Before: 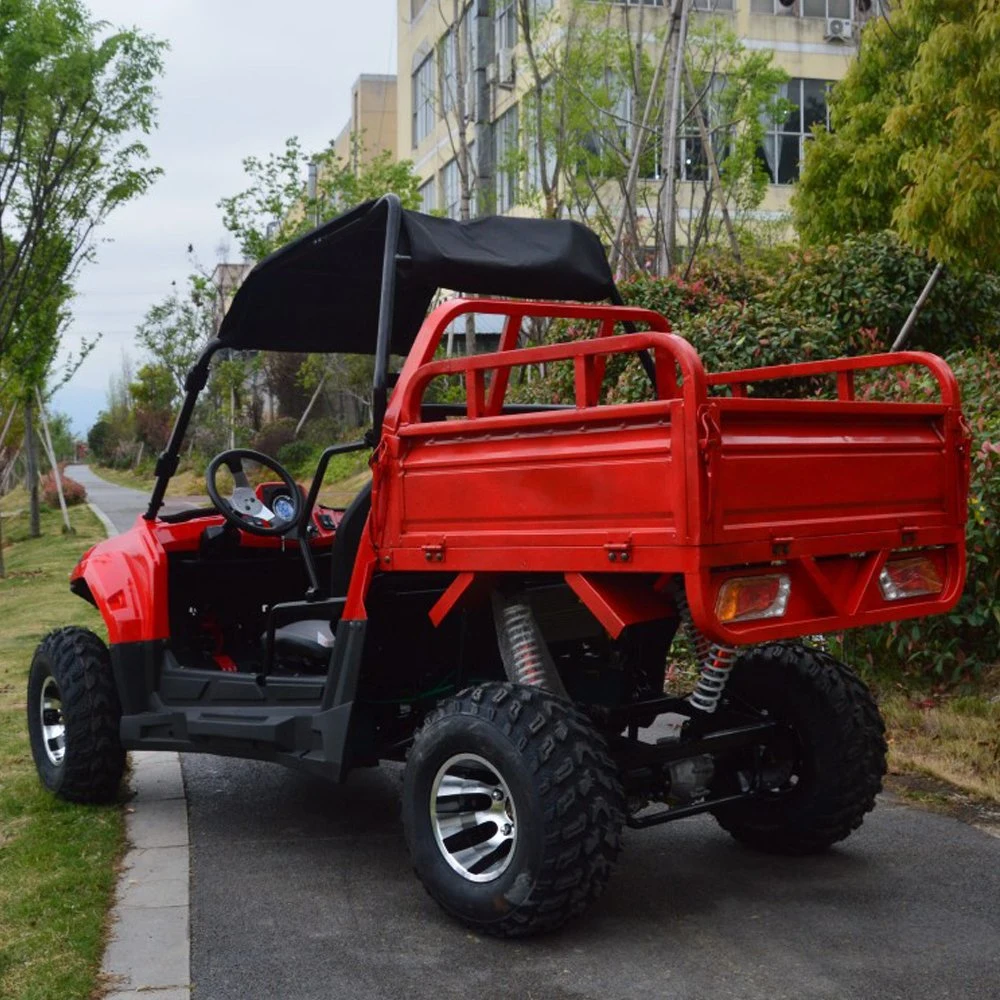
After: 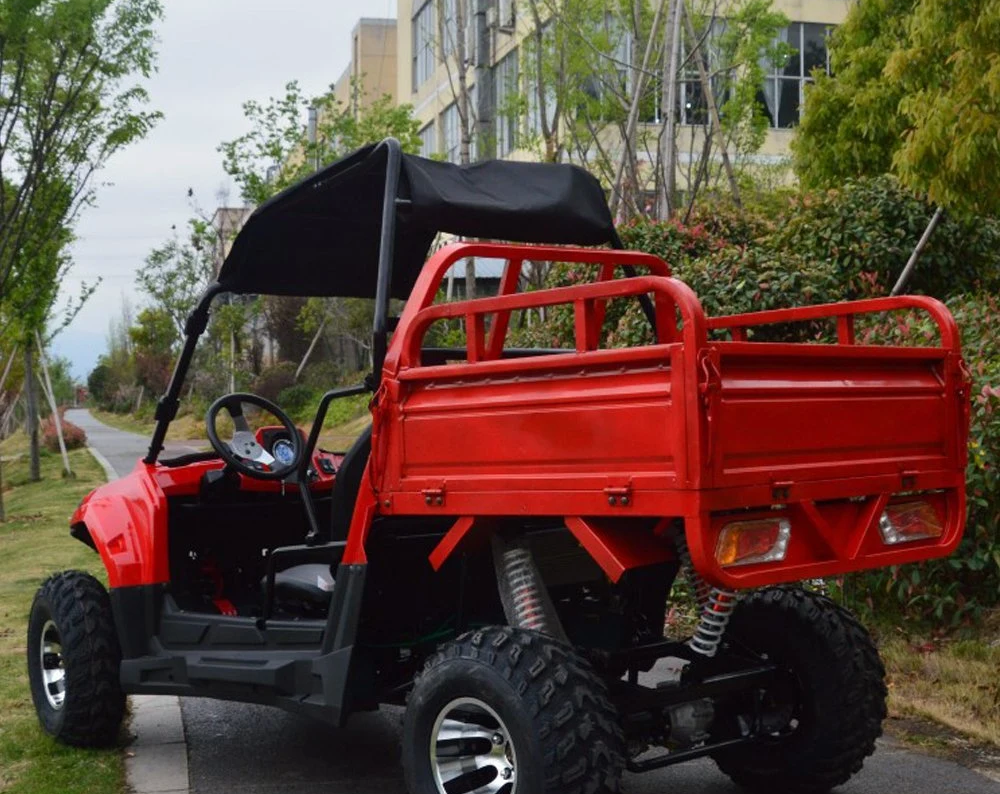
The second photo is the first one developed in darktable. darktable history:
crop and rotate: top 5.661%, bottom 14.89%
color calibration: x 0.342, y 0.356, temperature 5111.4 K, saturation algorithm version 1 (2020)
